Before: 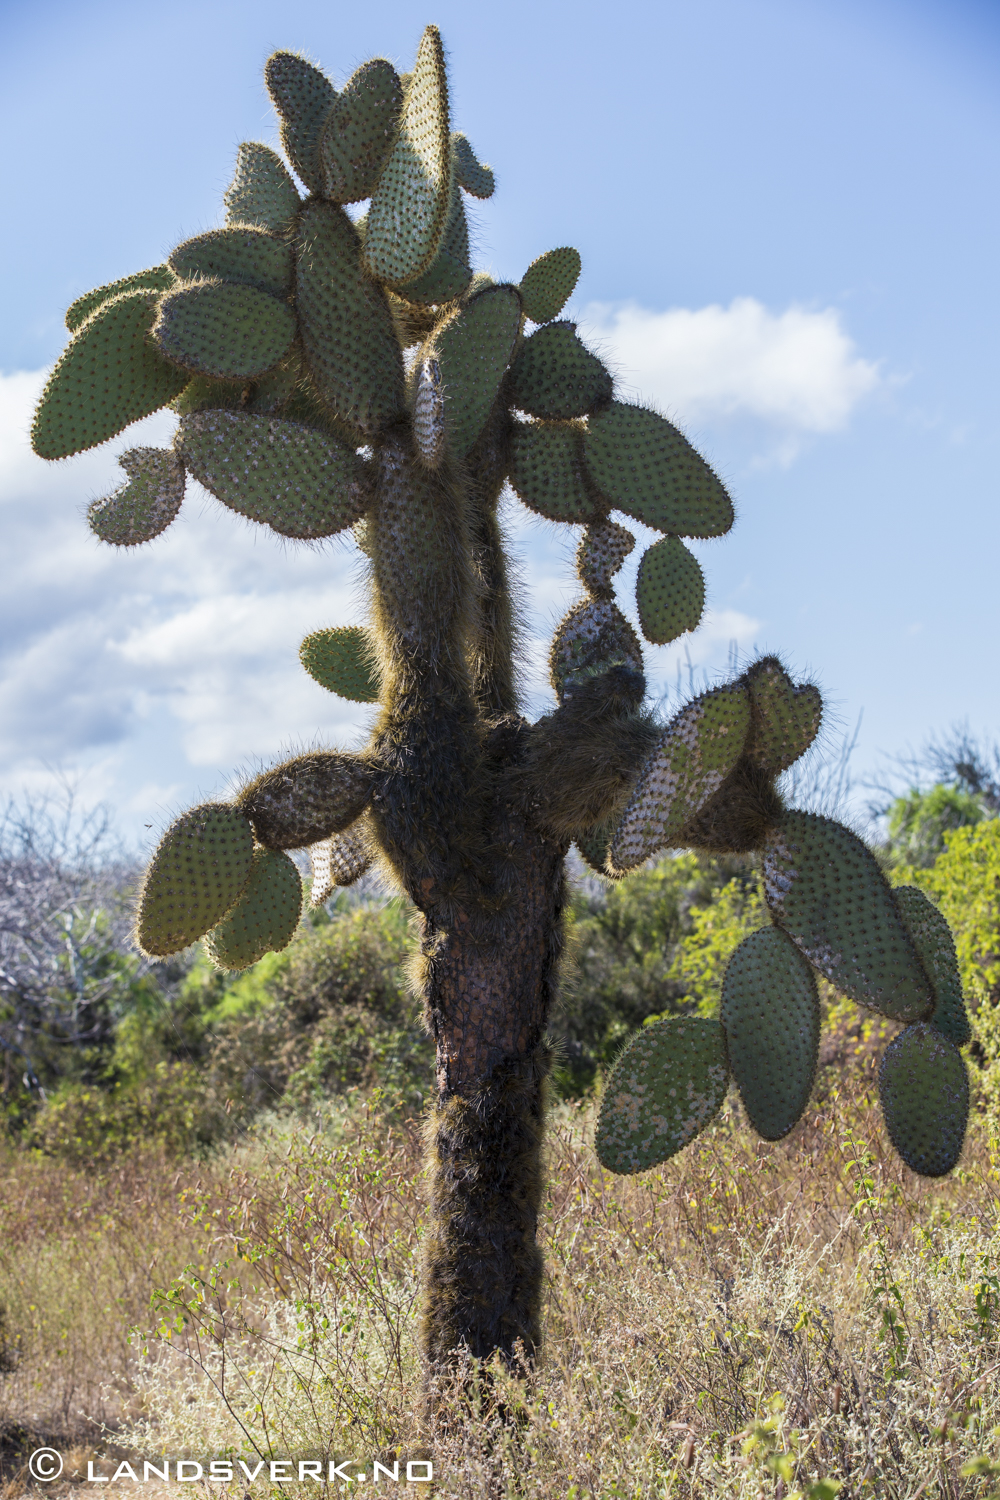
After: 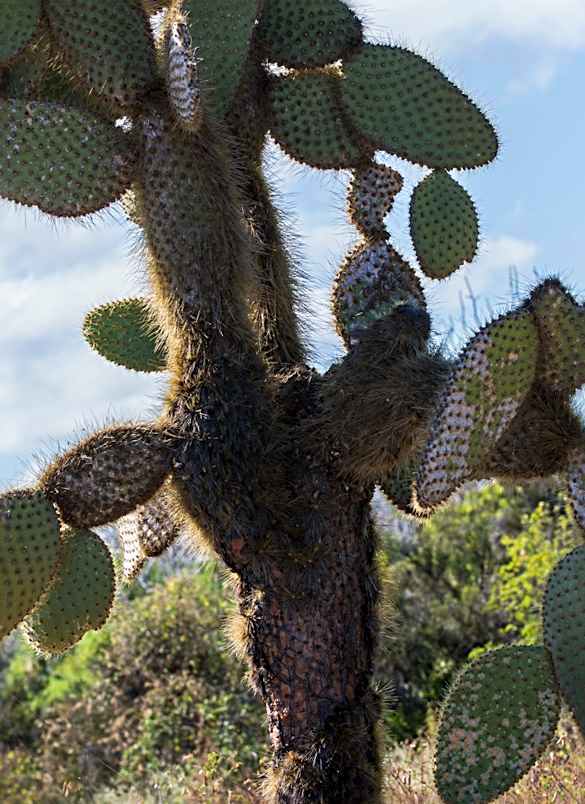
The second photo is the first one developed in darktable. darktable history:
crop: left 25%, top 25%, right 25%, bottom 25%
sharpen: radius 3.119
rotate and perspective: rotation -6.83°, automatic cropping off
